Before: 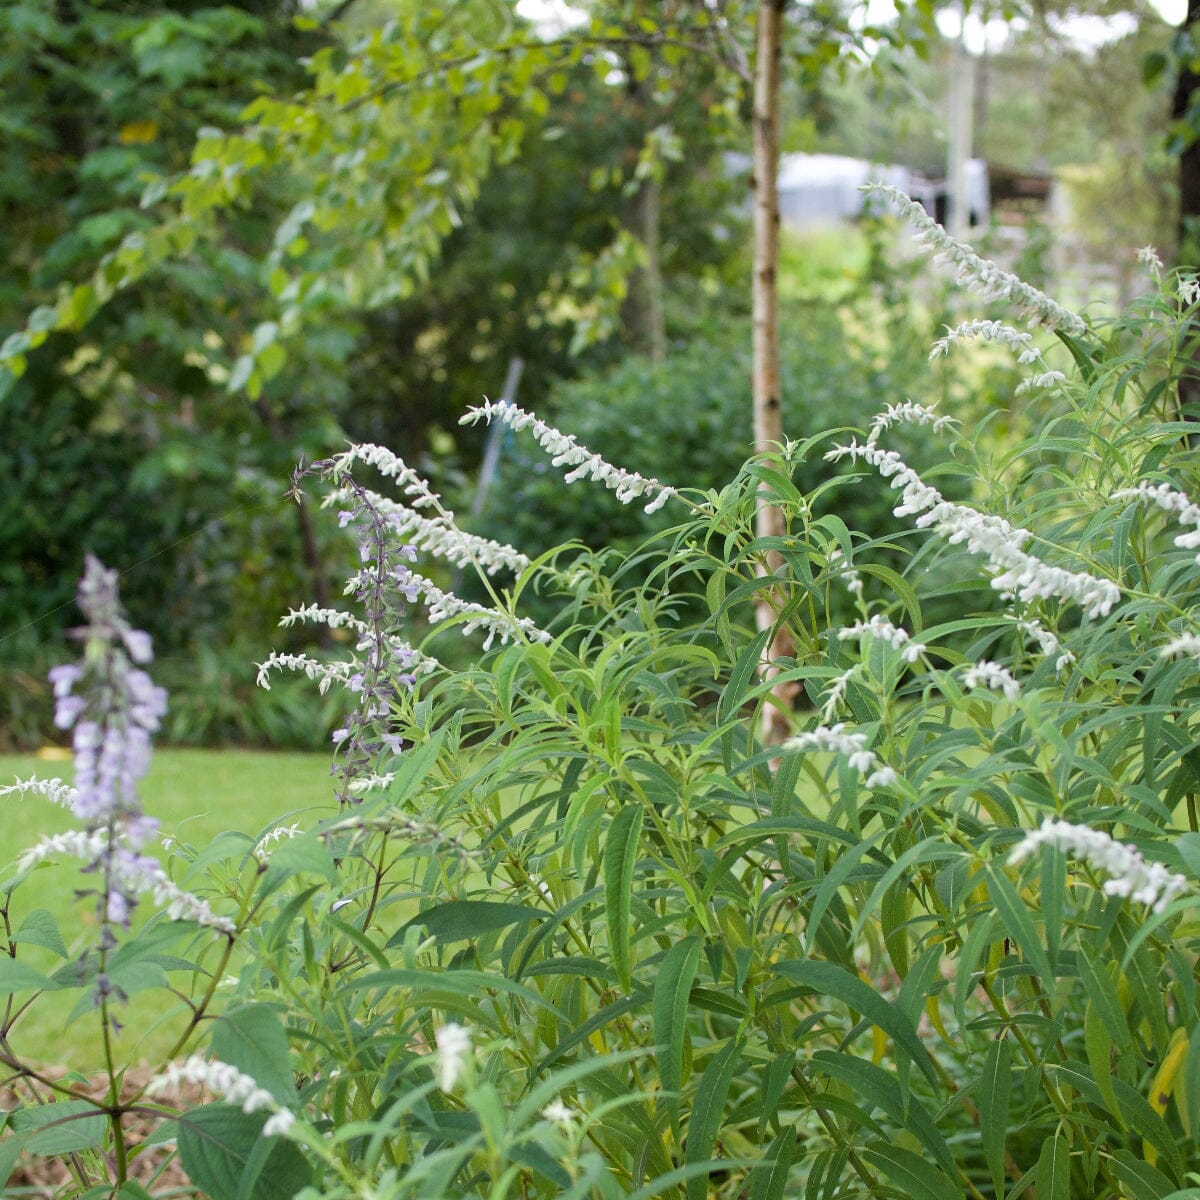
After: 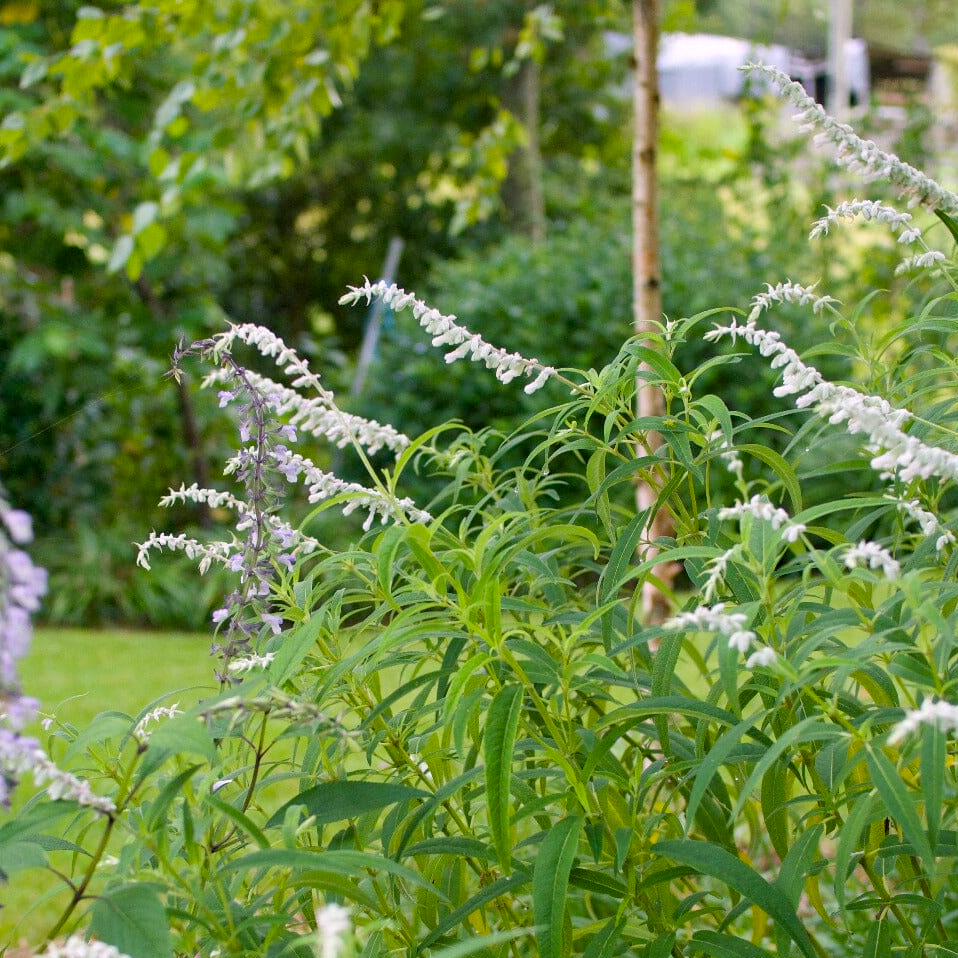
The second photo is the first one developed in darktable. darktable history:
crop and rotate: left 10.071%, top 10.071%, right 10.02%, bottom 10.02%
color balance rgb: shadows lift › chroma 2%, shadows lift › hue 217.2°, power › chroma 0.25%, power › hue 60°, highlights gain › chroma 1.5%, highlights gain › hue 309.6°, global offset › luminance -0.5%, perceptual saturation grading › global saturation 15%, global vibrance 20%
shadows and highlights: white point adjustment 1, soften with gaussian
